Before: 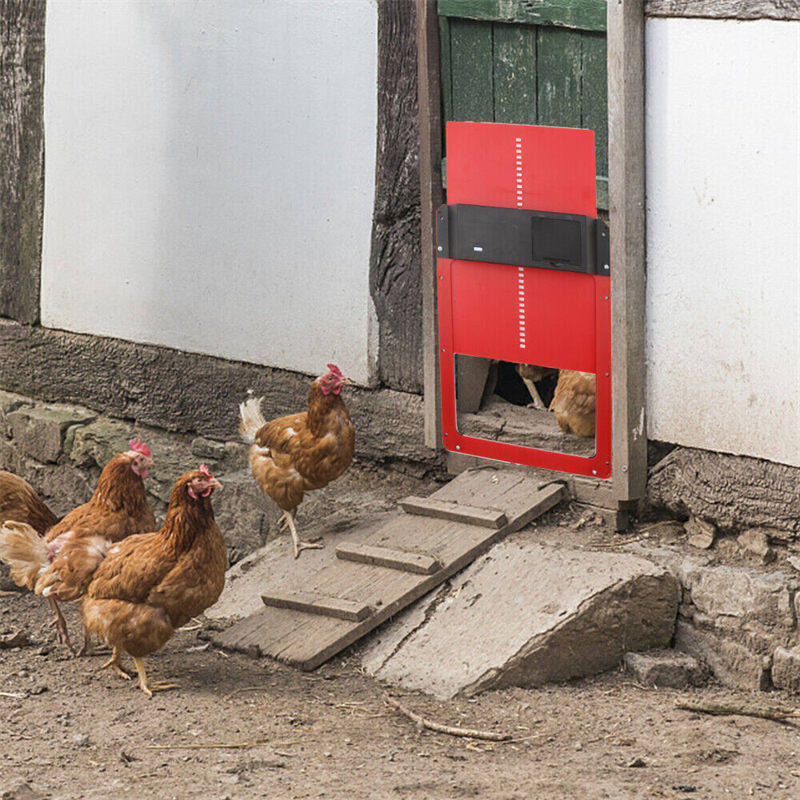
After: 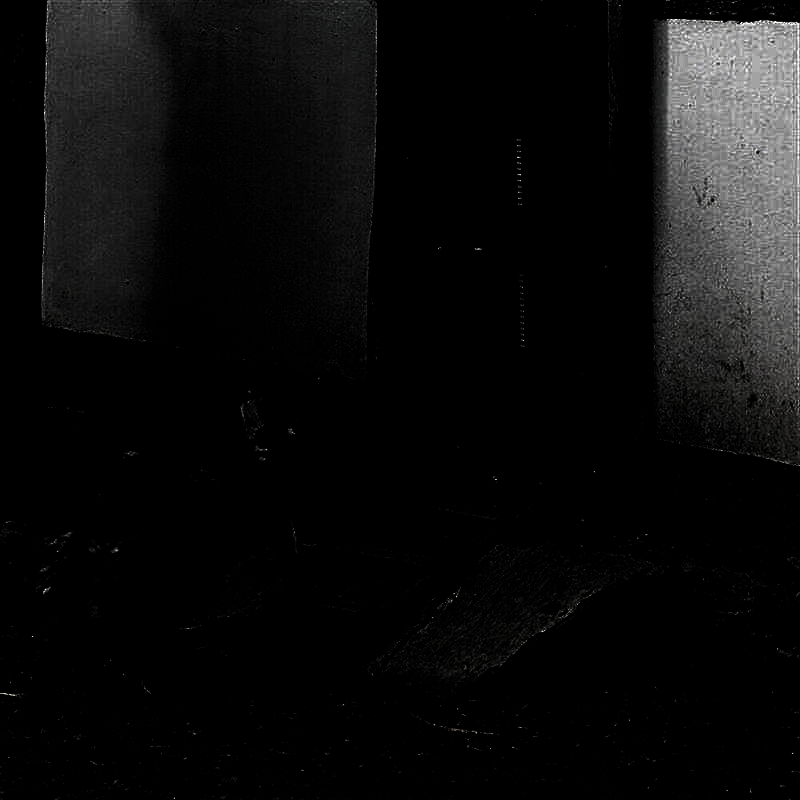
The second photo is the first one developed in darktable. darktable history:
levels: levels [0.721, 0.937, 0.997]
